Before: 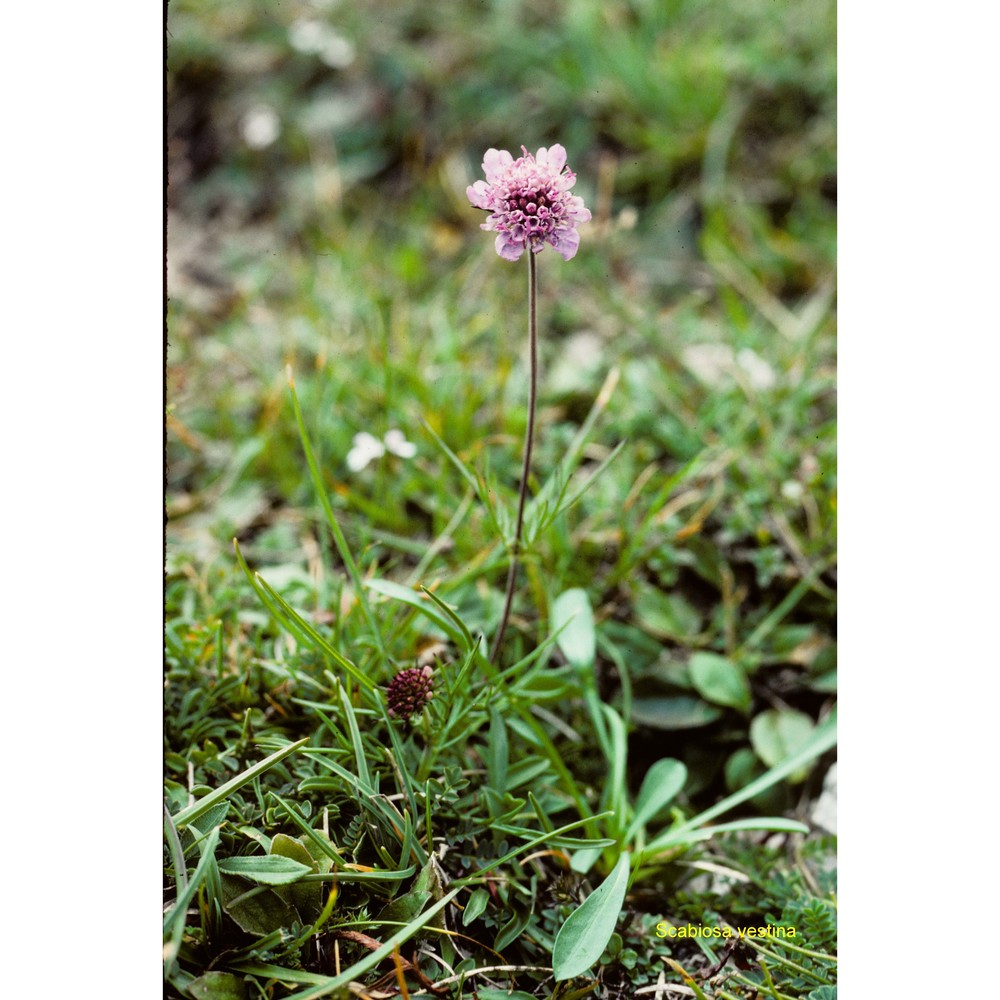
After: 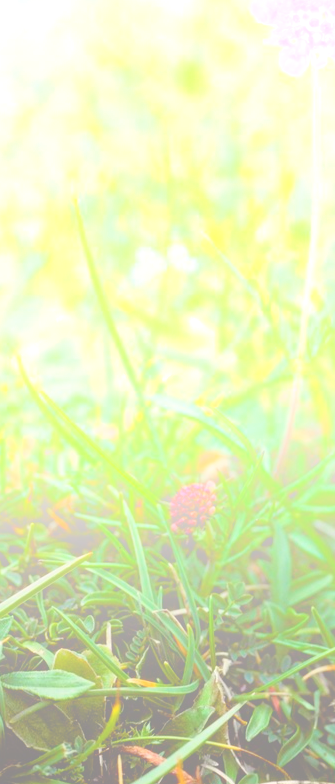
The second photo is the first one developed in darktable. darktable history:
crop and rotate: left 21.77%, top 18.528%, right 44.676%, bottom 2.997%
bloom: size 25%, threshold 5%, strength 90%
